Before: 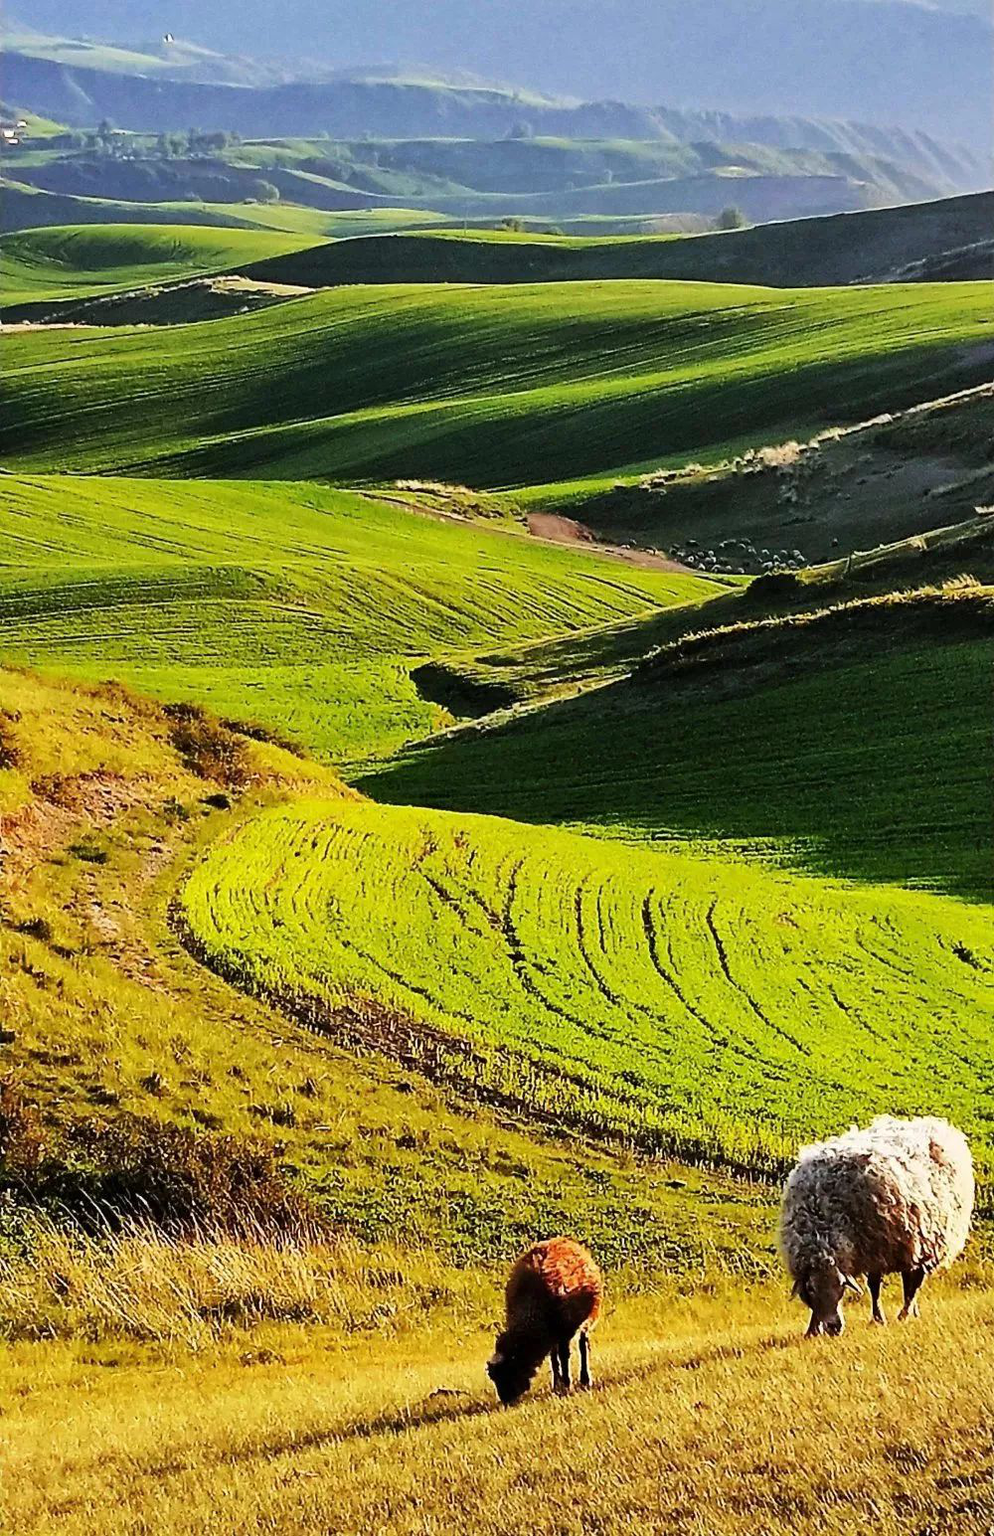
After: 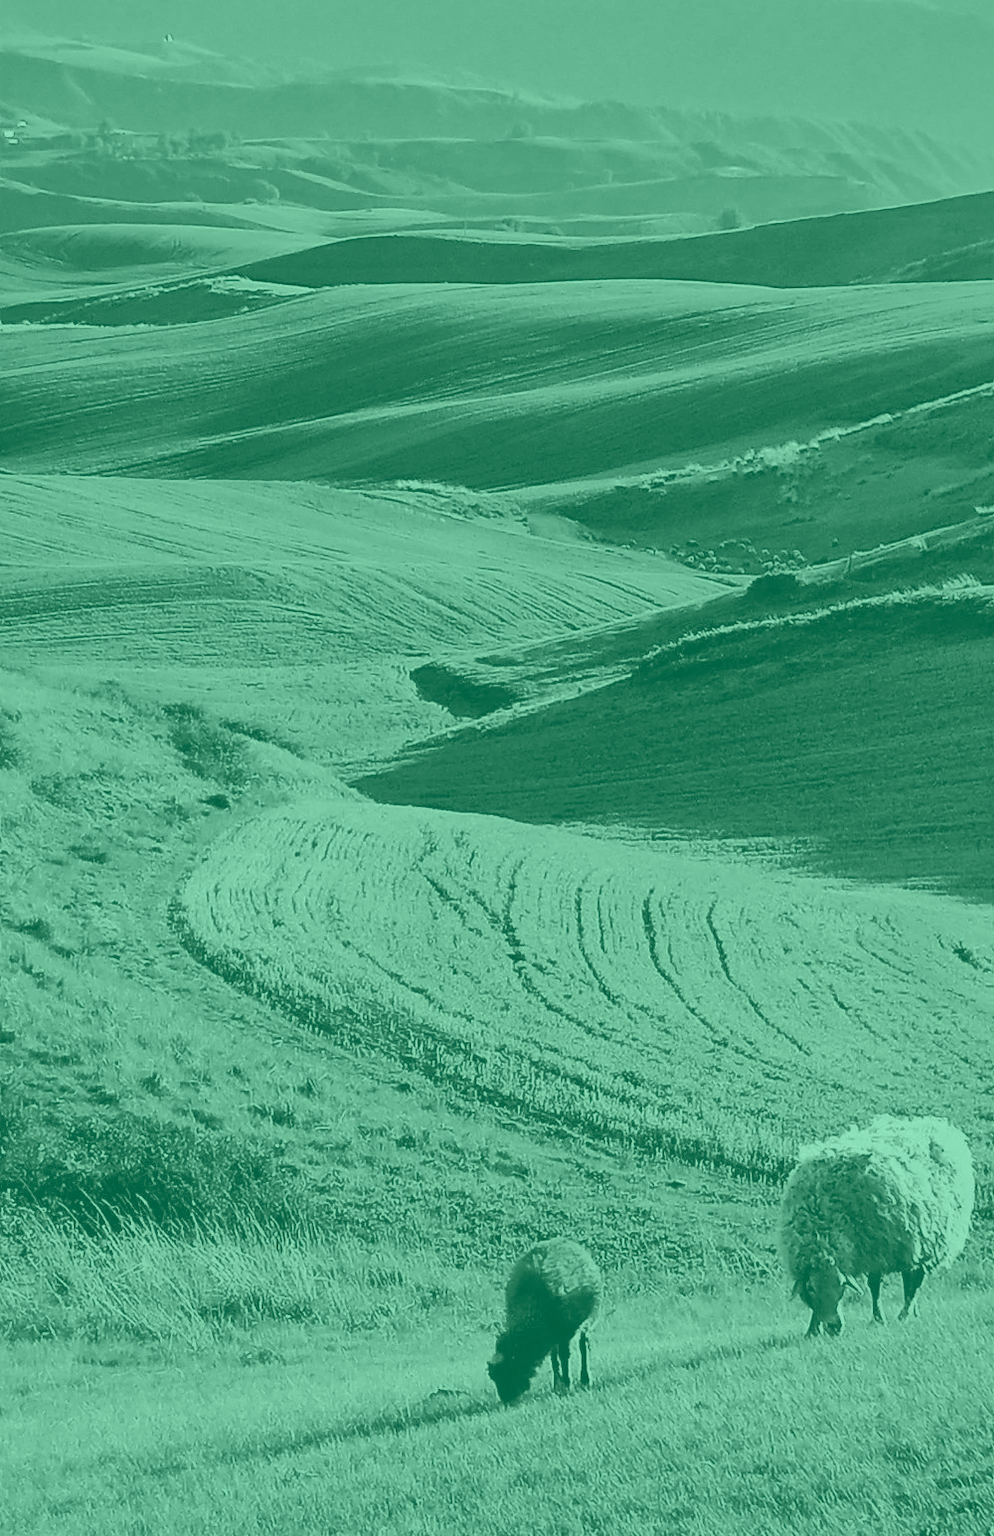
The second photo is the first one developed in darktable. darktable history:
colorize: hue 147.6°, saturation 65%, lightness 21.64%
shadows and highlights: on, module defaults
